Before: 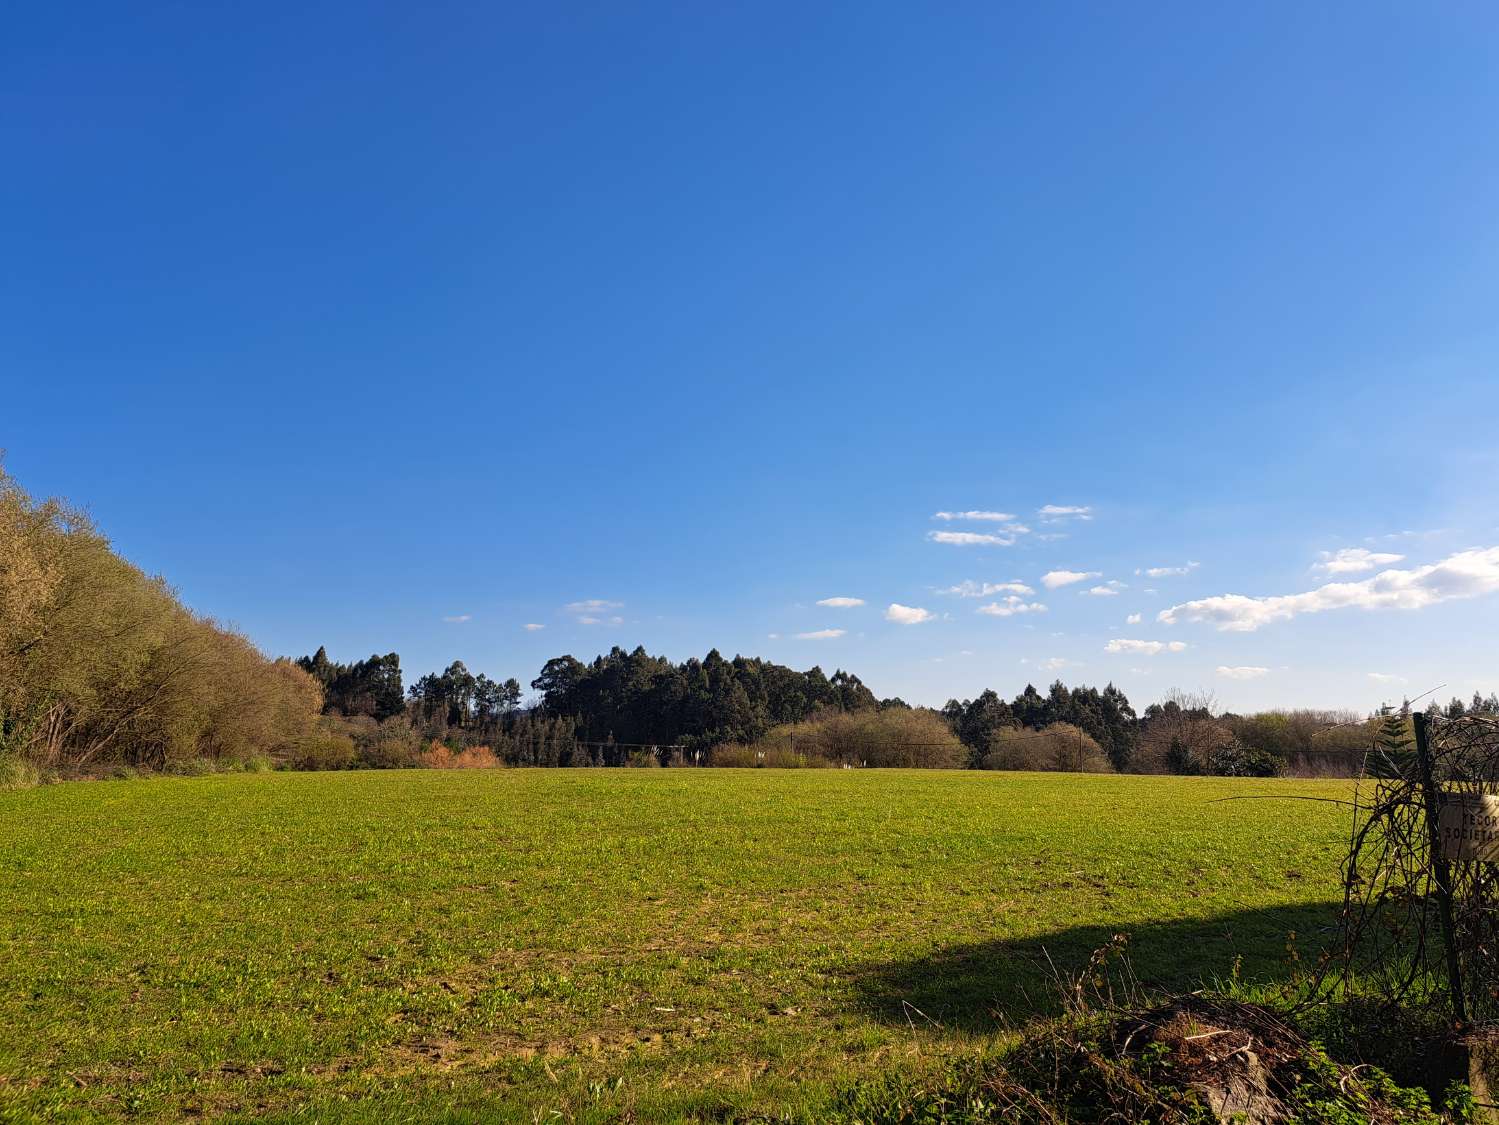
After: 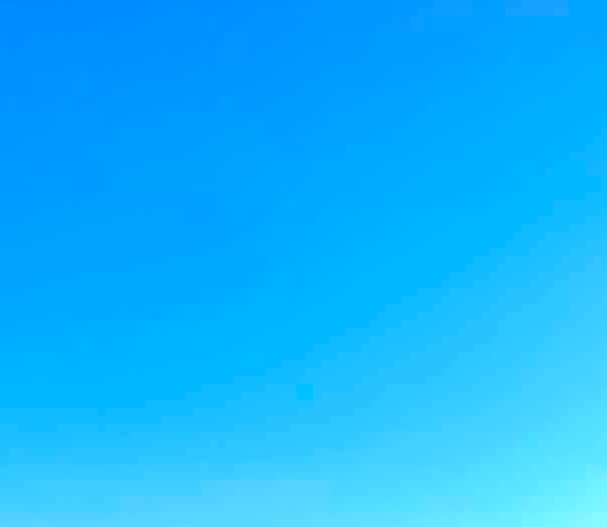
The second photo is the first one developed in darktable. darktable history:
color balance rgb: perceptual saturation grading › global saturation 25.251%, perceptual brilliance grading › global brilliance 12.227%
contrast equalizer: octaves 7, y [[0.5, 0.5, 0.5, 0.539, 0.64, 0.611], [0.5 ×6], [0.5 ×6], [0 ×6], [0 ×6]], mix -0.306
exposure: exposure 1 EV, compensate highlight preservation false
sharpen: amount 0.211
crop and rotate: left 11.168%, top 0.058%, right 48.305%, bottom 53.089%
